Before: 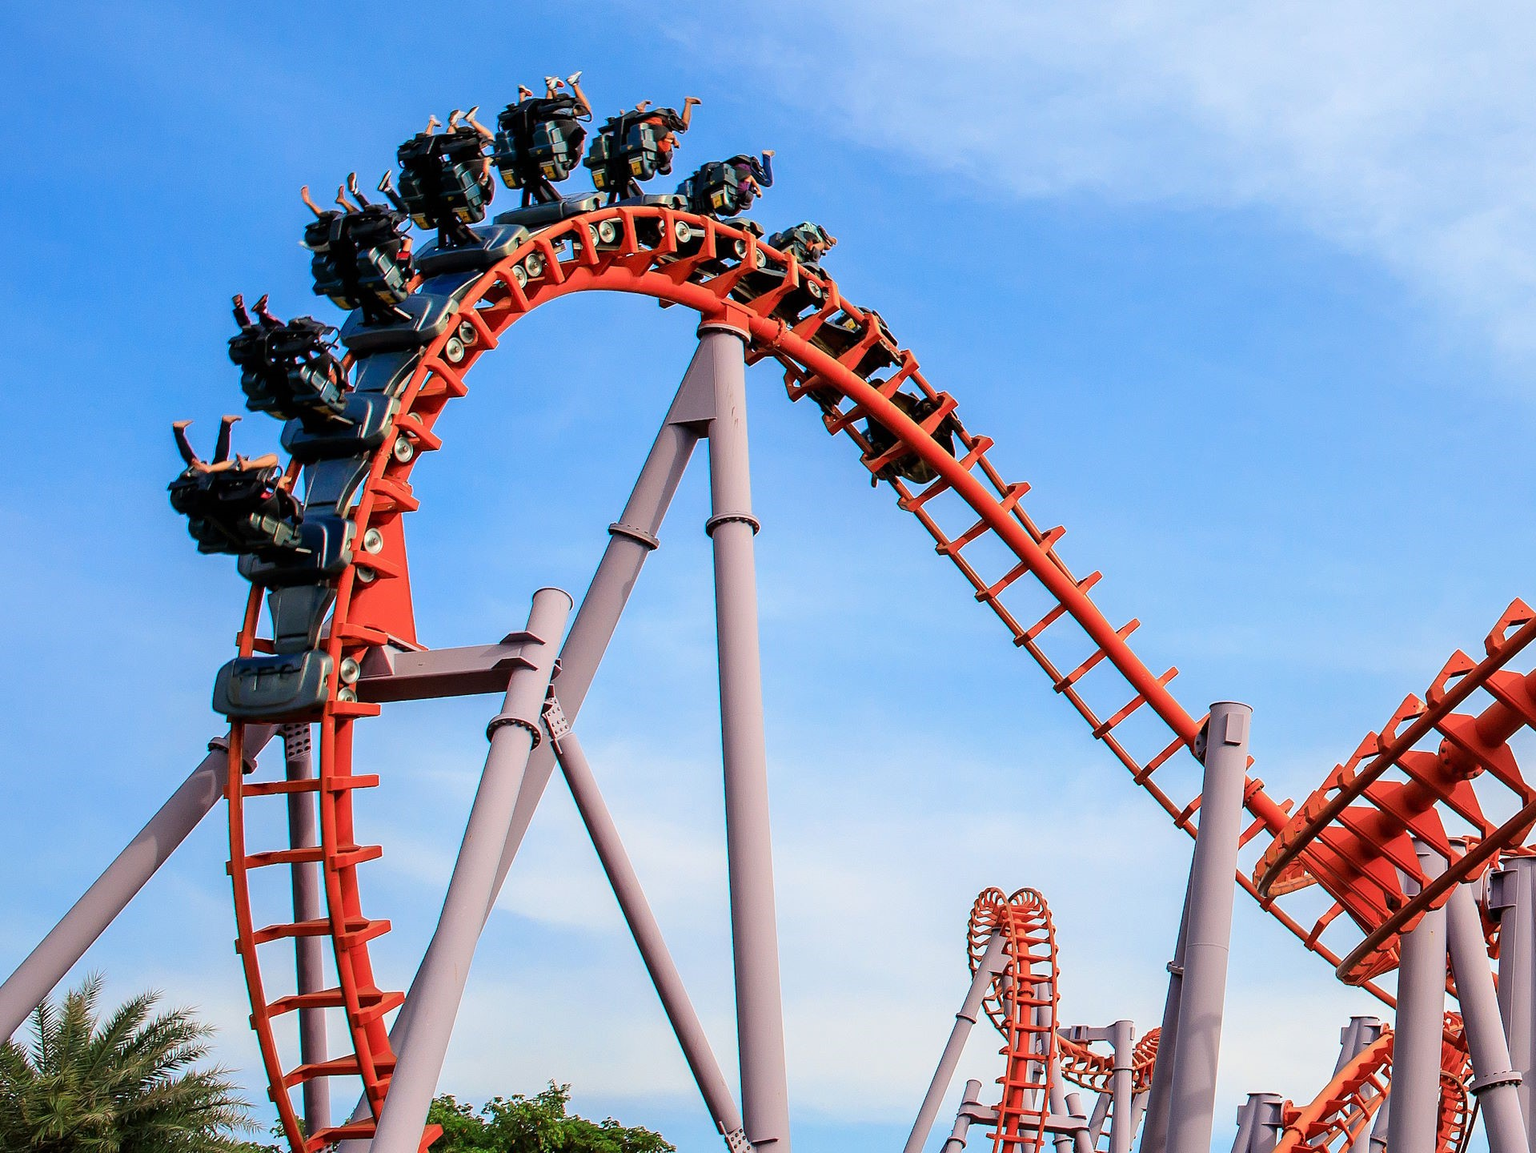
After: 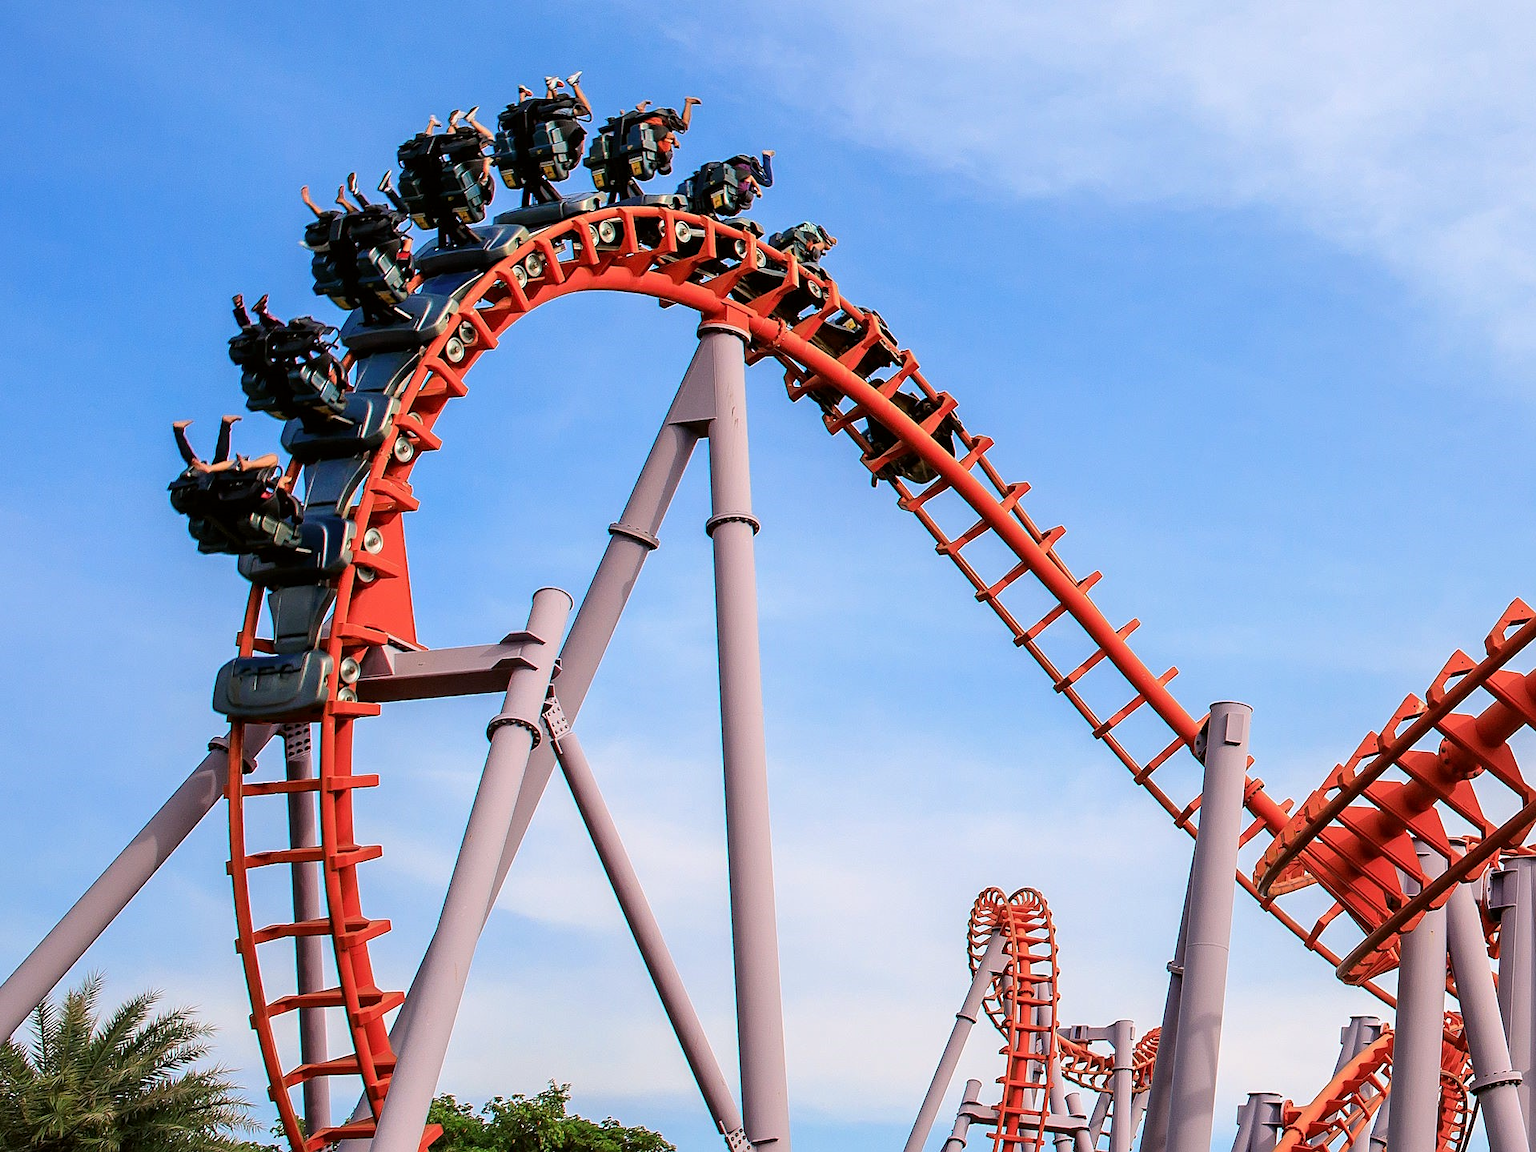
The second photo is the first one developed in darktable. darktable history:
sharpen: amount 0.206
color correction: highlights a* 3.08, highlights b* -0.999, shadows a* -0.092, shadows b* 2.57, saturation 0.976
